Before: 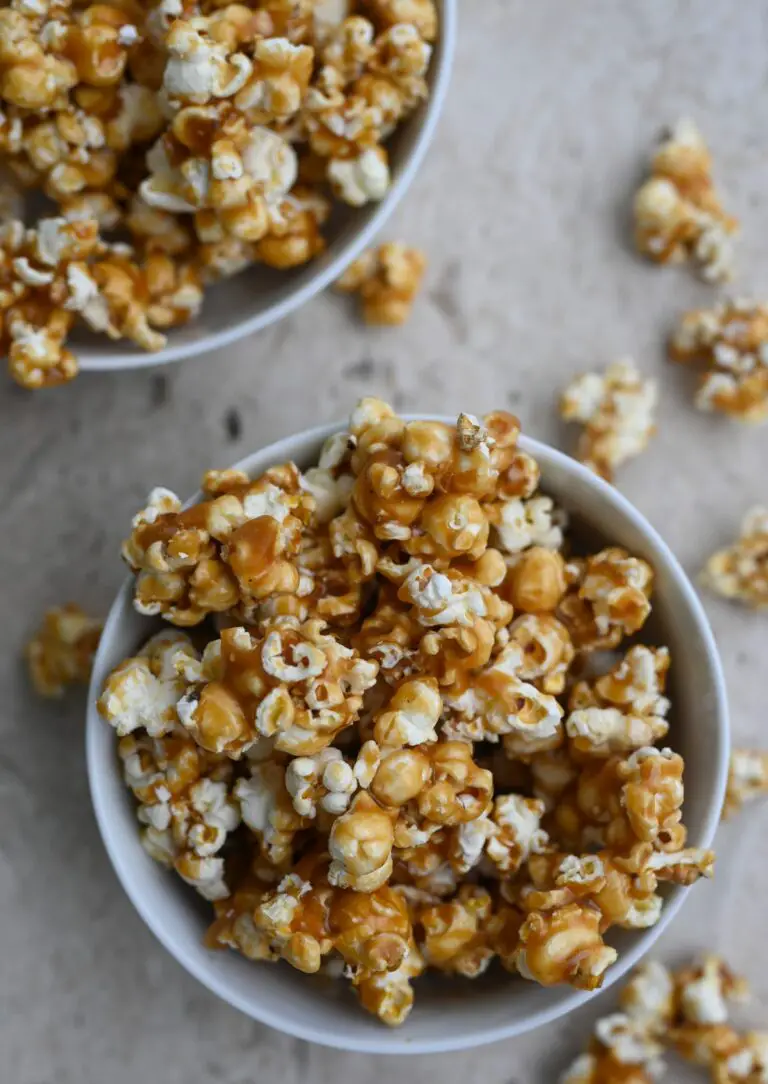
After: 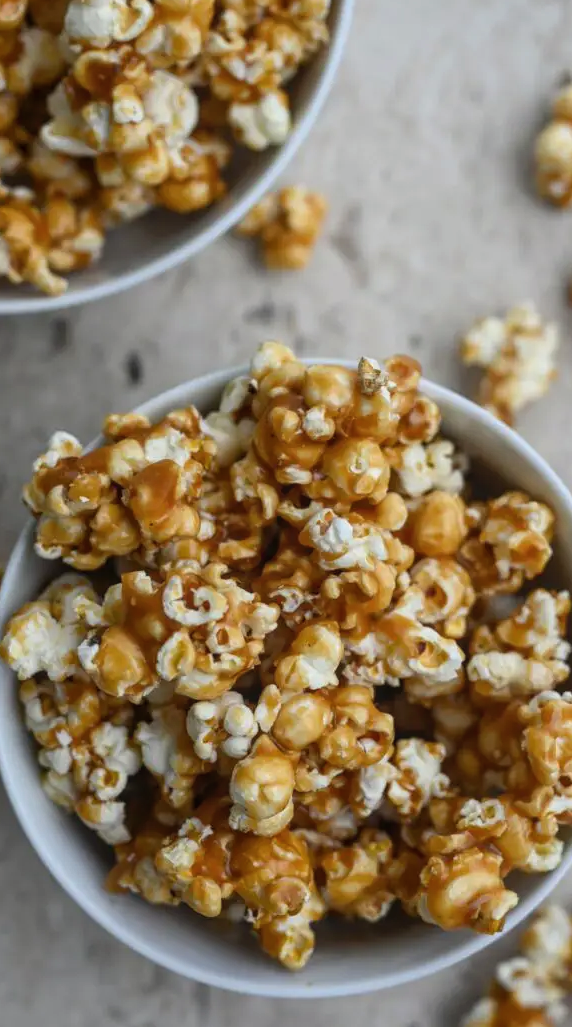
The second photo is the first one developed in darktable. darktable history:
crop and rotate: left 12.936%, top 5.247%, right 12.534%
color balance rgb: highlights gain › luminance 6.329%, highlights gain › chroma 1.301%, highlights gain › hue 88.9°, perceptual saturation grading › global saturation 0.039%
local contrast: detail 110%
